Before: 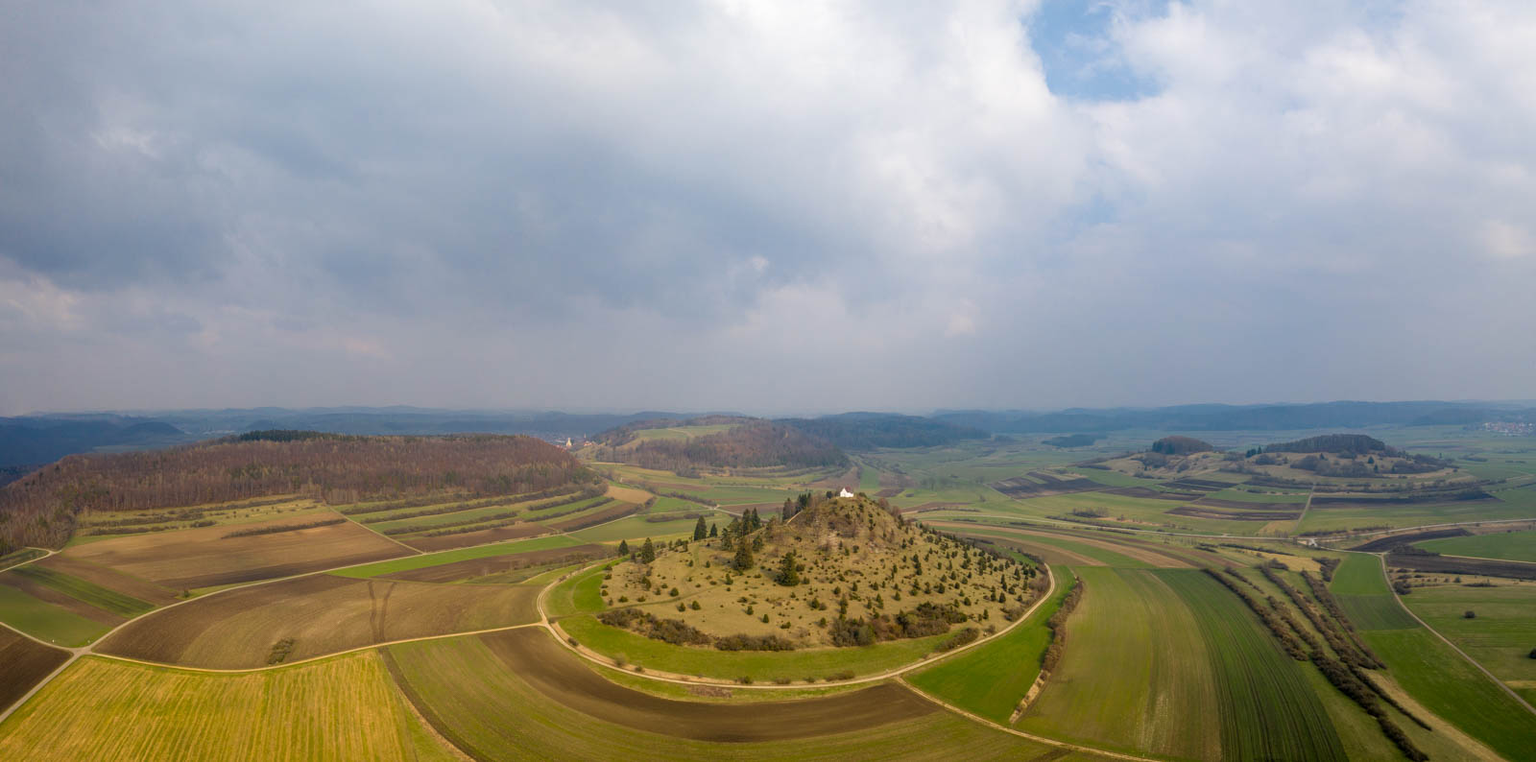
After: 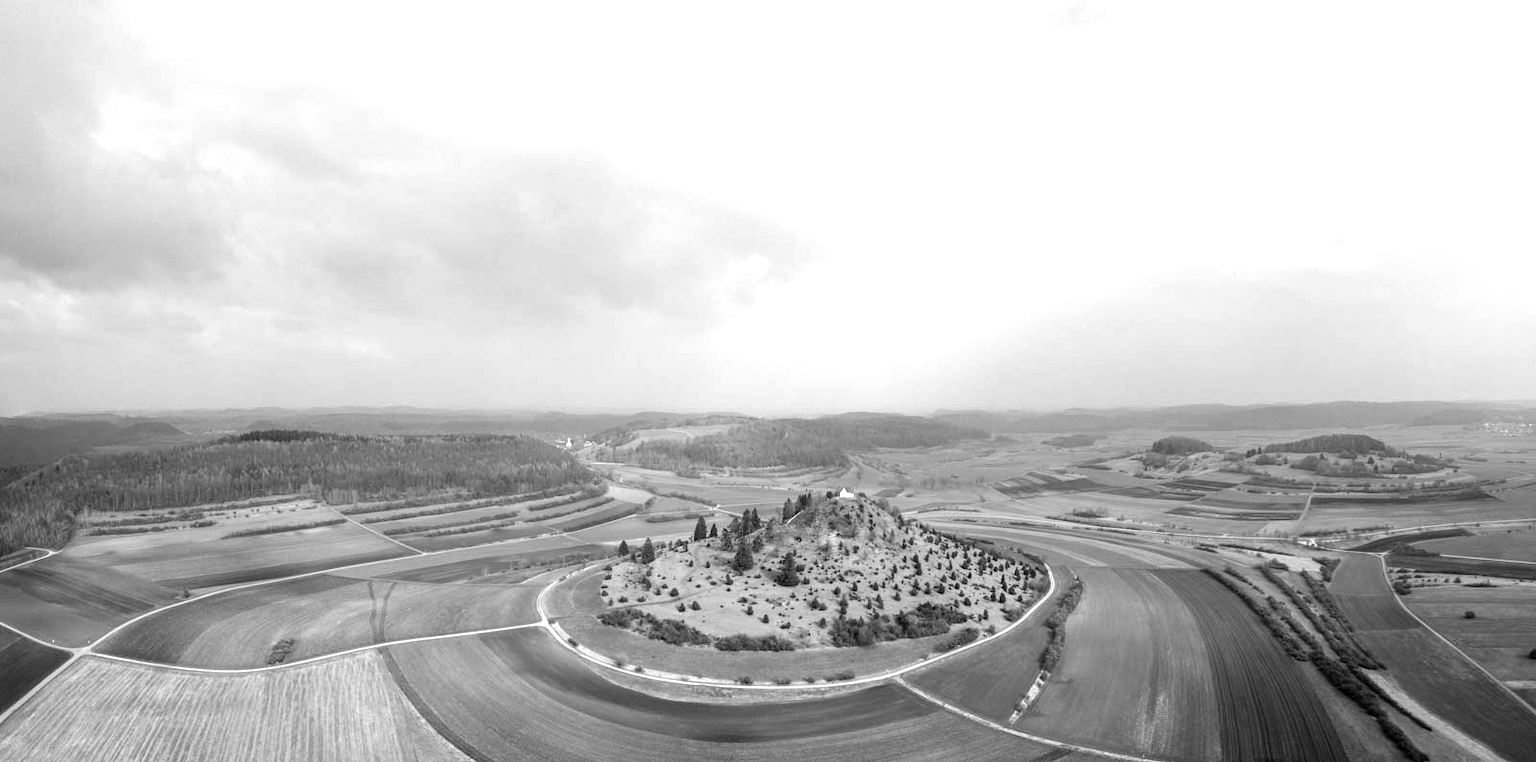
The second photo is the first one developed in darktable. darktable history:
tone equalizer: -8 EV -0.75 EV, -7 EV -0.7 EV, -6 EV -0.6 EV, -5 EV -0.4 EV, -3 EV 0.4 EV, -2 EV 0.6 EV, -1 EV 0.7 EV, +0 EV 0.75 EV, edges refinement/feathering 500, mask exposure compensation -1.57 EV, preserve details no
exposure: black level correction 0, exposure 0.5 EV, compensate highlight preservation false
monochrome: on, module defaults
white balance: red 1.066, blue 1.119
